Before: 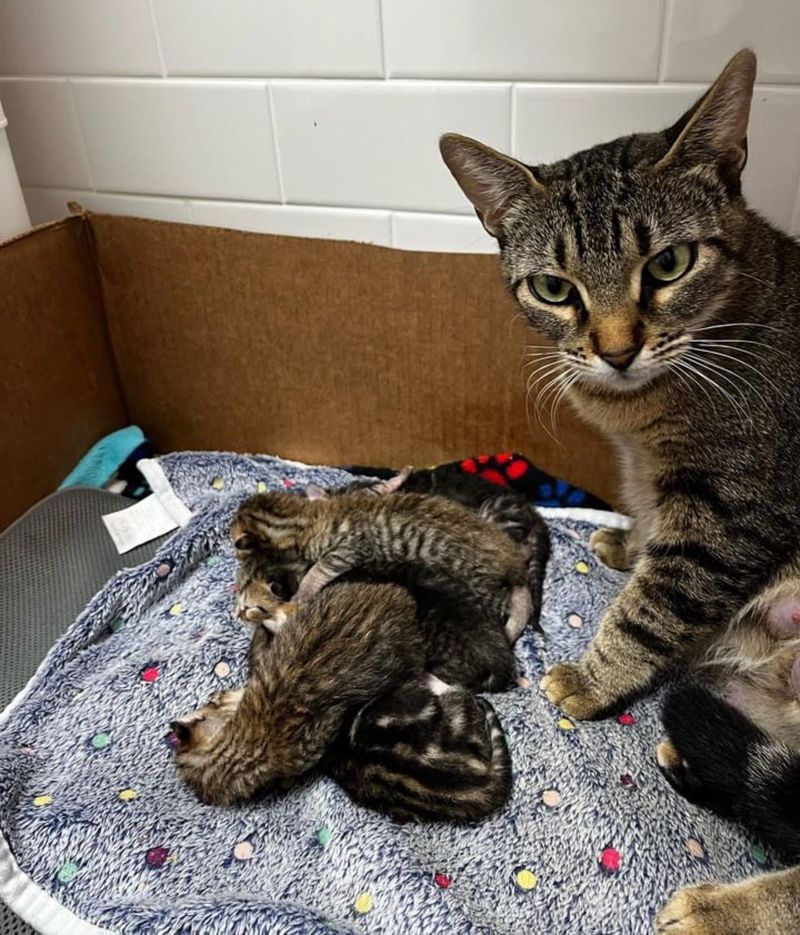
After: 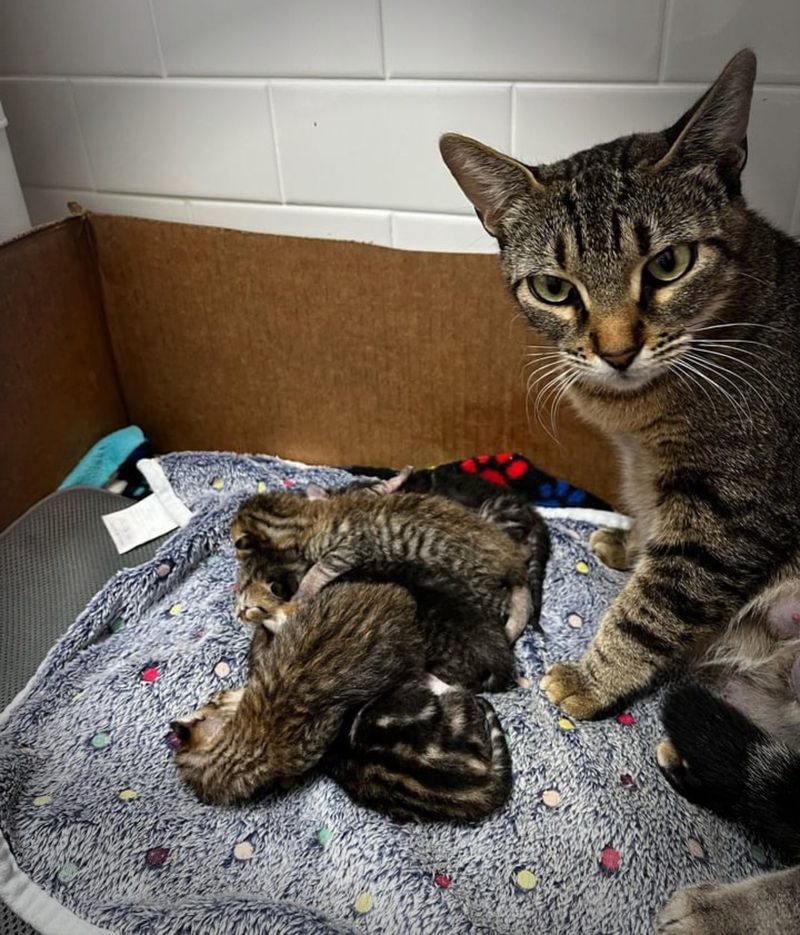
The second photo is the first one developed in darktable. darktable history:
vignetting: fall-off start 76.45%, fall-off radius 26.64%, width/height ratio 0.969, unbound false
